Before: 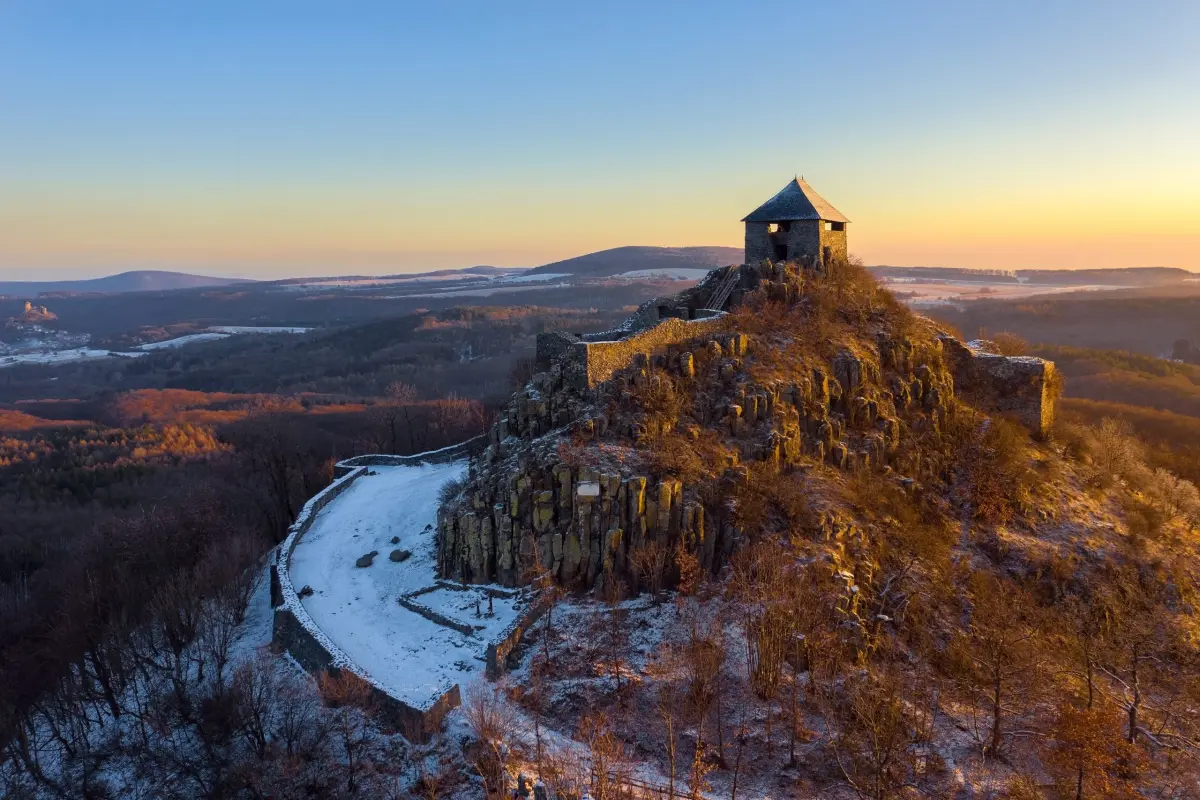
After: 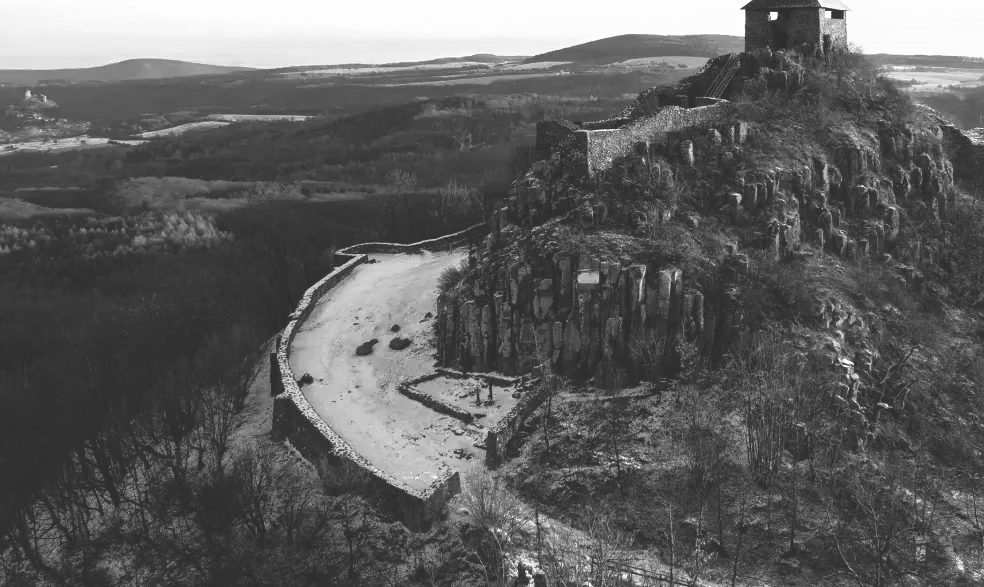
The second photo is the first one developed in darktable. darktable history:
rgb curve: curves: ch0 [(0, 0.186) (0.314, 0.284) (0.775, 0.708) (1, 1)], compensate middle gray true, preserve colors none
monochrome: on, module defaults
white balance: red 1.05, blue 1.072
local contrast: mode bilateral grid, contrast 10, coarseness 25, detail 115%, midtone range 0.2
contrast brightness saturation: contrast 0.01, saturation -0.05
velvia: on, module defaults
crop: top 26.531%, right 17.959%
exposure: black level correction 0, exposure 0.9 EV, compensate highlight preservation false
